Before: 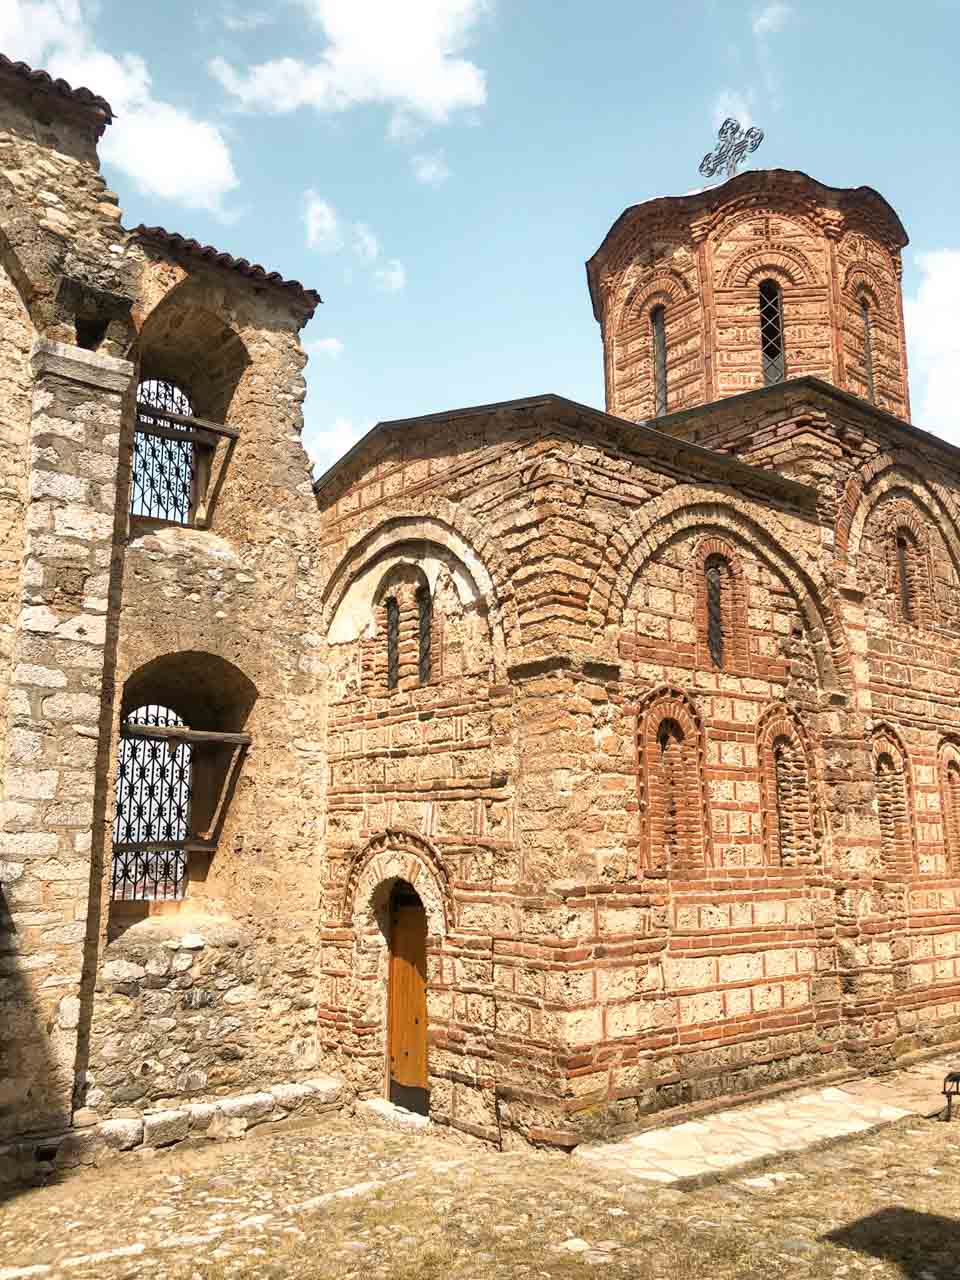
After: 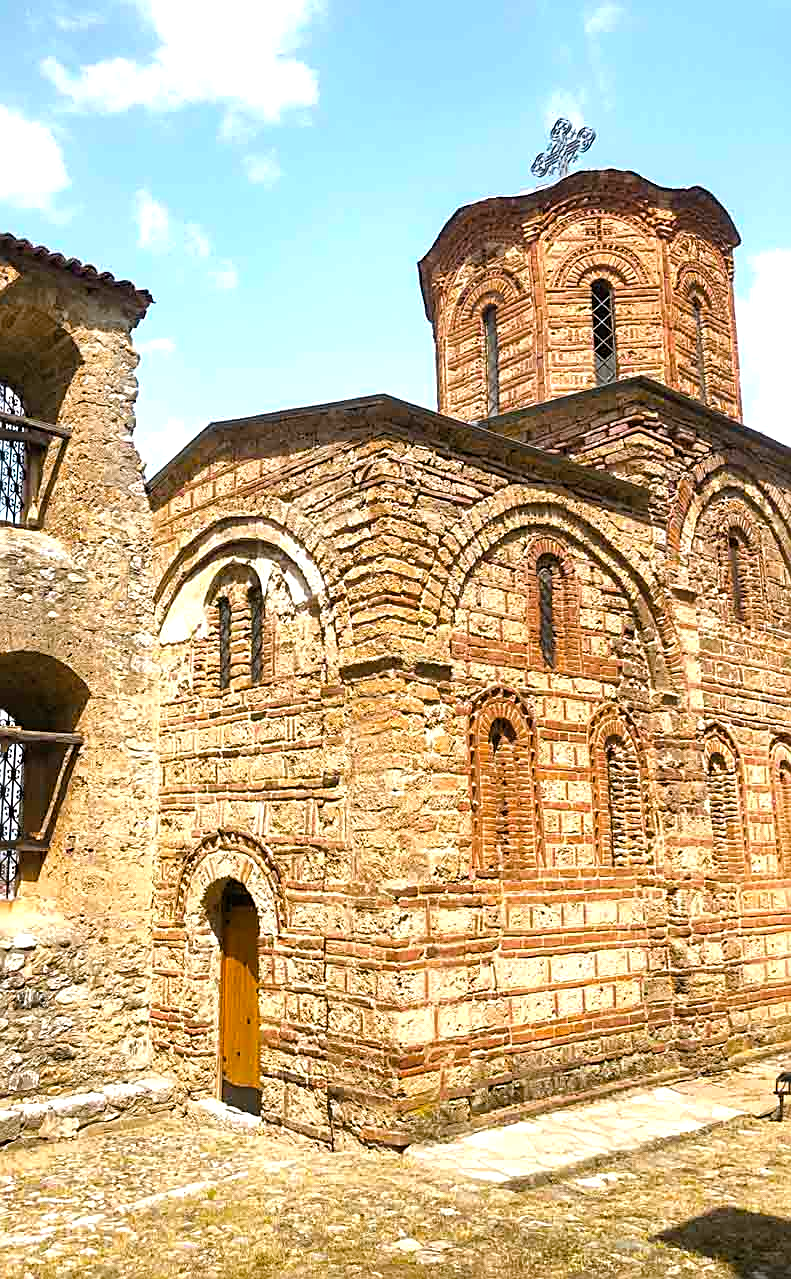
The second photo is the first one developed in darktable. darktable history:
crop: left 17.582%, bottom 0.031%
color balance rgb: perceptual saturation grading › global saturation 30%, global vibrance 20%
sharpen: on, module defaults
shadows and highlights: radius 110.86, shadows 51.09, white point adjustment 9.16, highlights -4.17, highlights color adjustment 32.2%, soften with gaussian
white balance: red 0.976, blue 1.04
